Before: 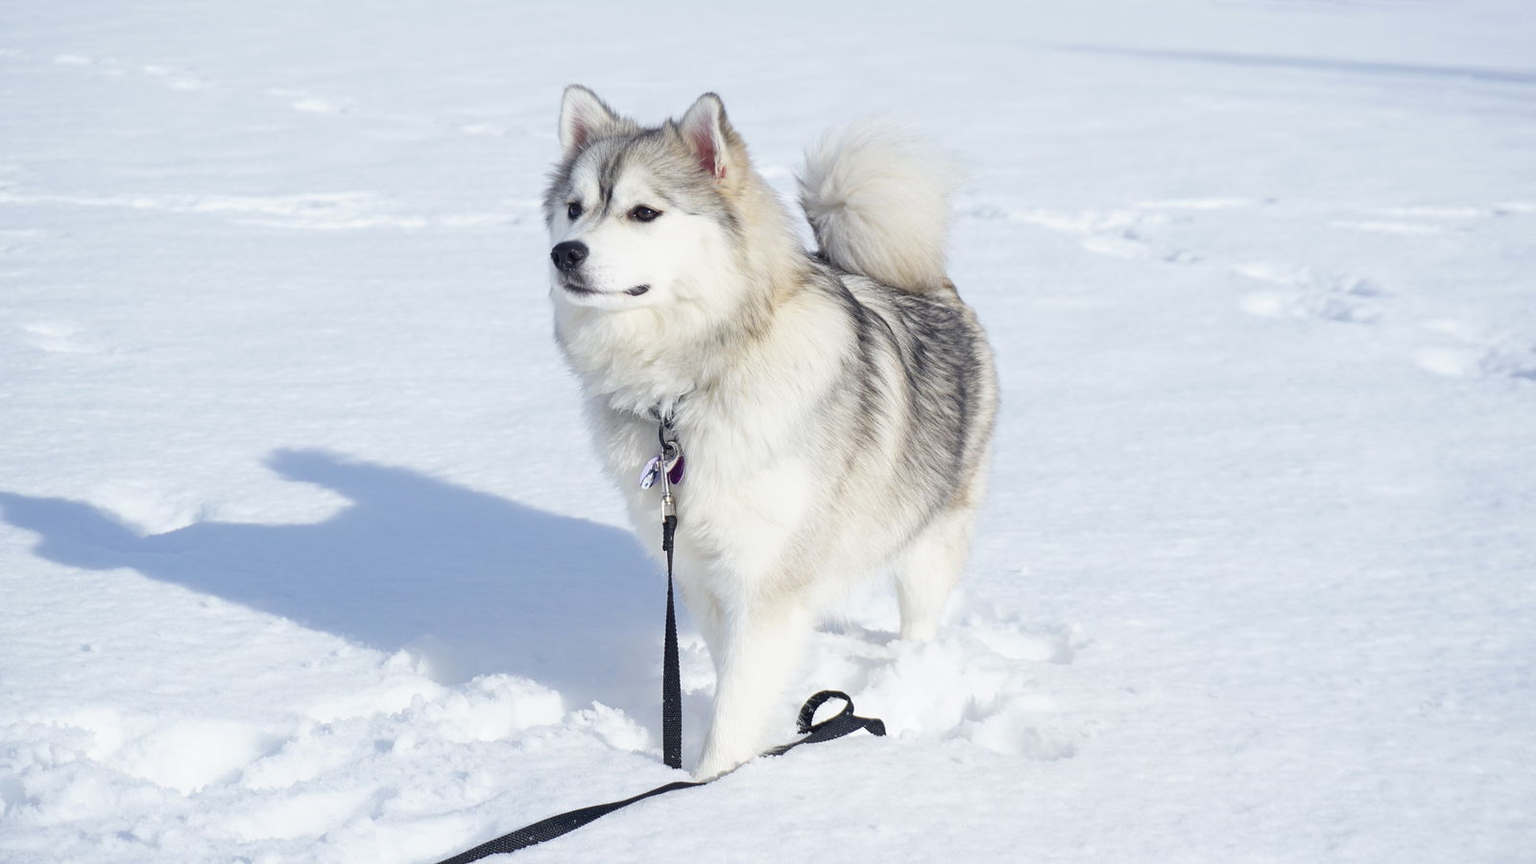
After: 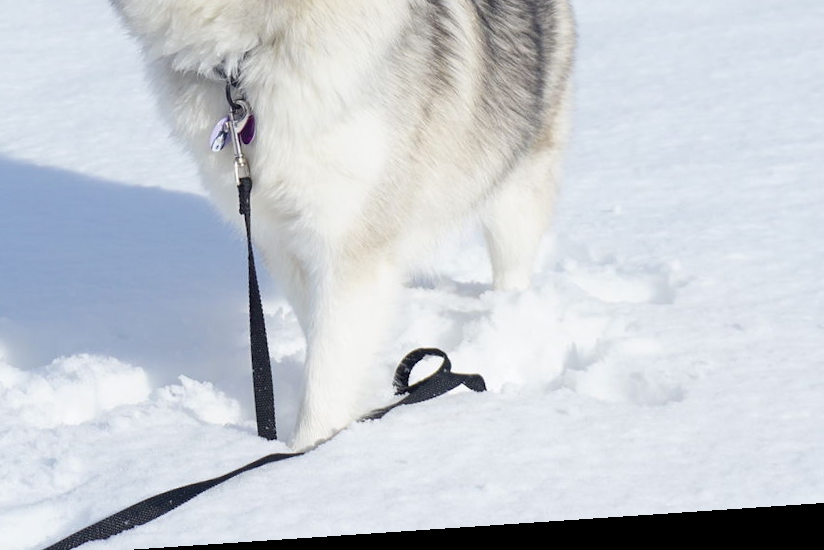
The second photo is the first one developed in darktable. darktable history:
rotate and perspective: rotation -4.2°, shear 0.006, automatic cropping off
crop: left 29.672%, top 41.786%, right 20.851%, bottom 3.487%
